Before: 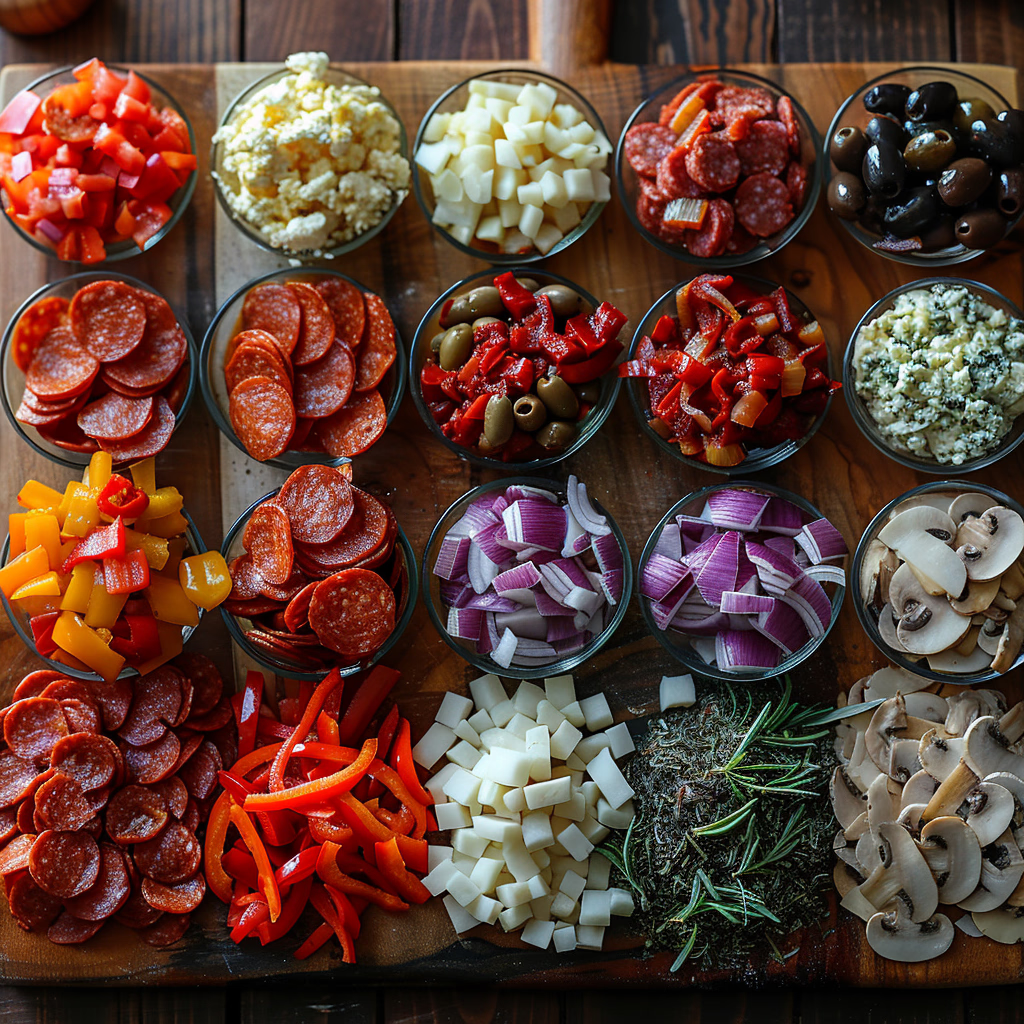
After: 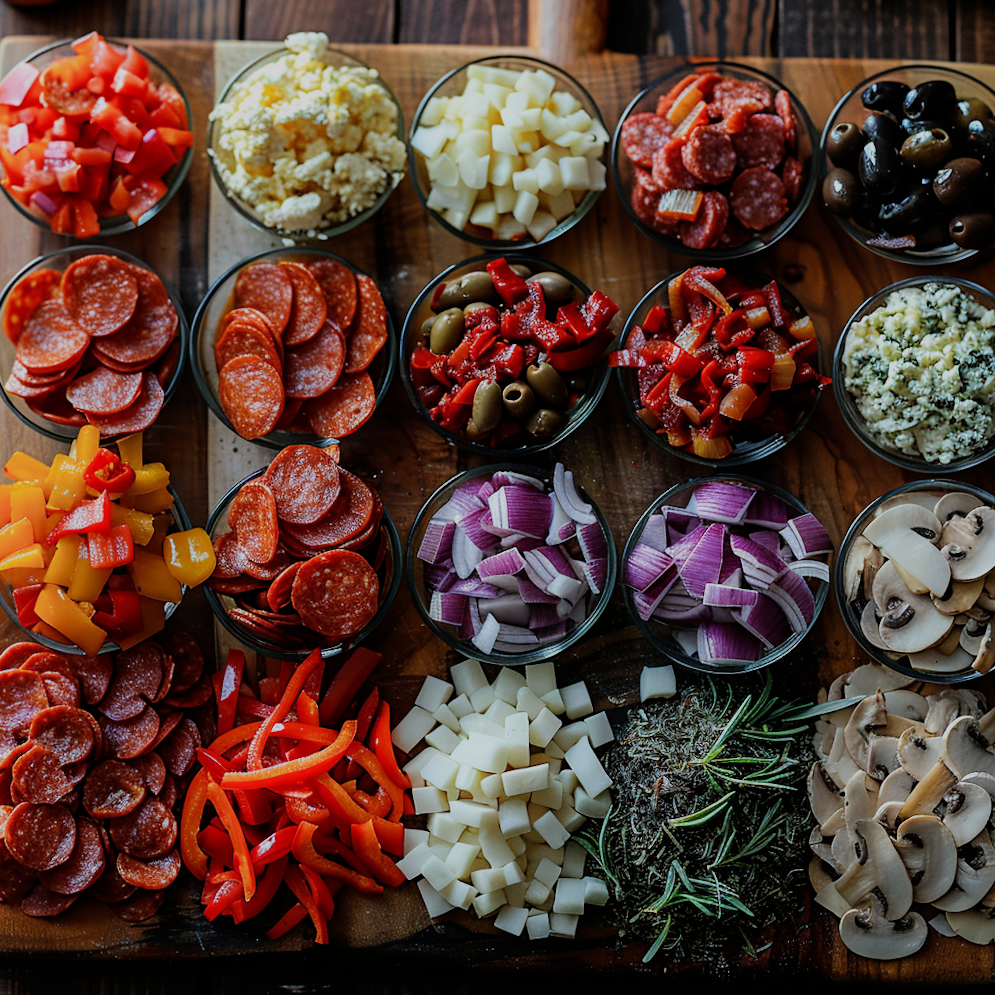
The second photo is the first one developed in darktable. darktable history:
crop and rotate: angle -1.69°
filmic rgb: black relative exposure -7.65 EV, white relative exposure 4.56 EV, hardness 3.61
